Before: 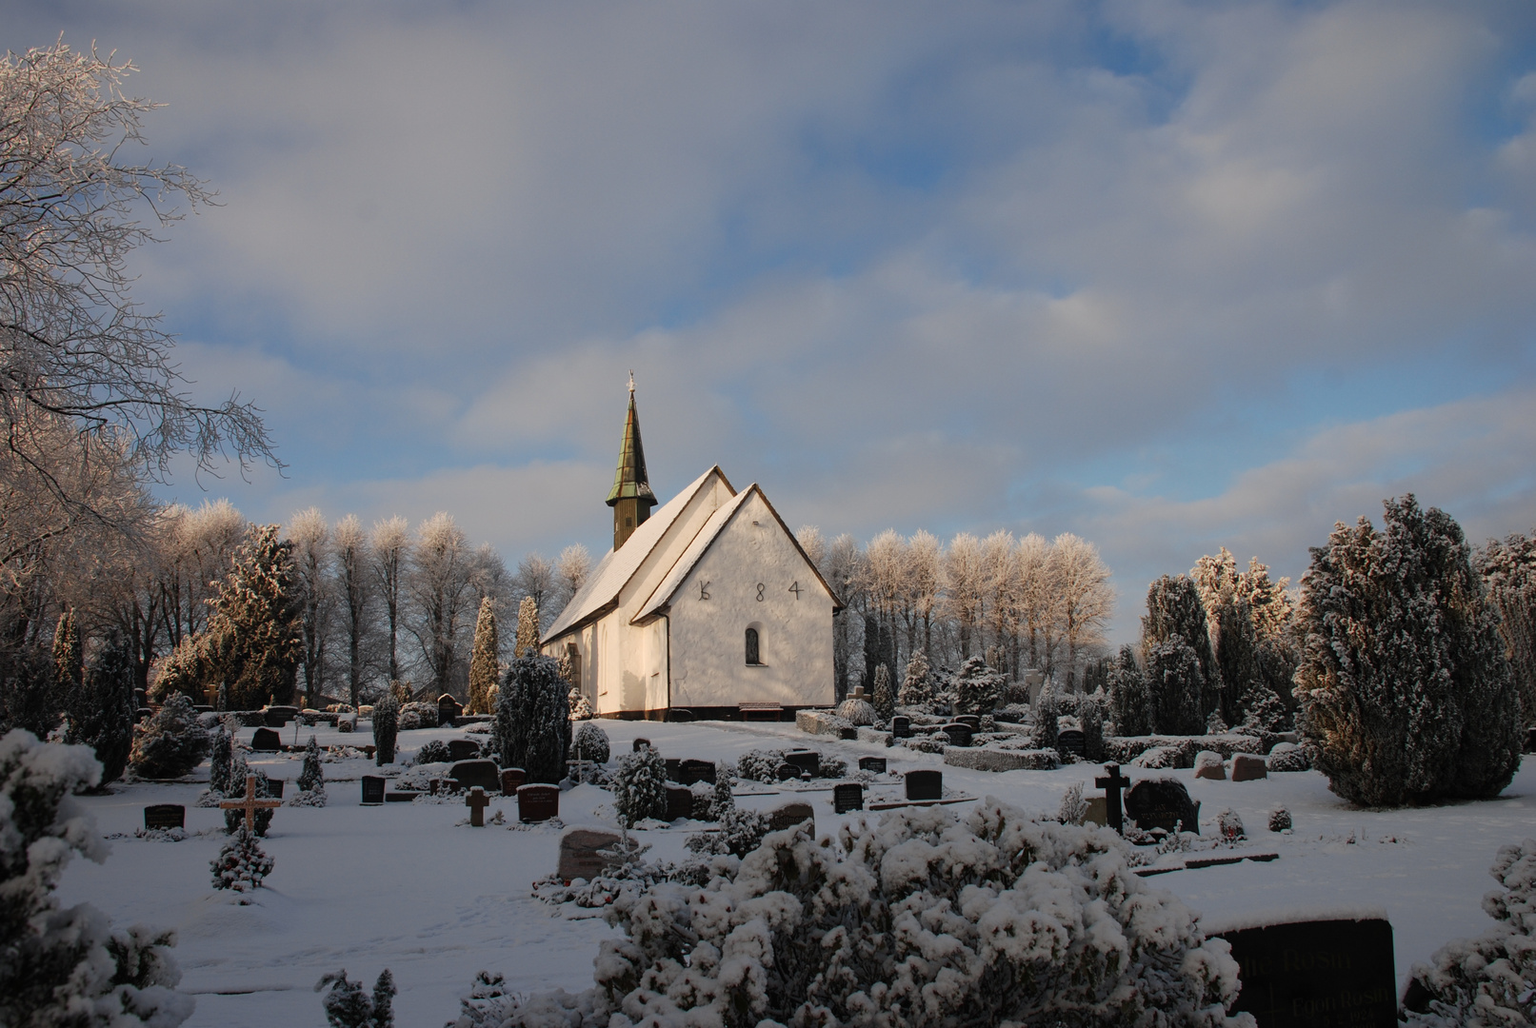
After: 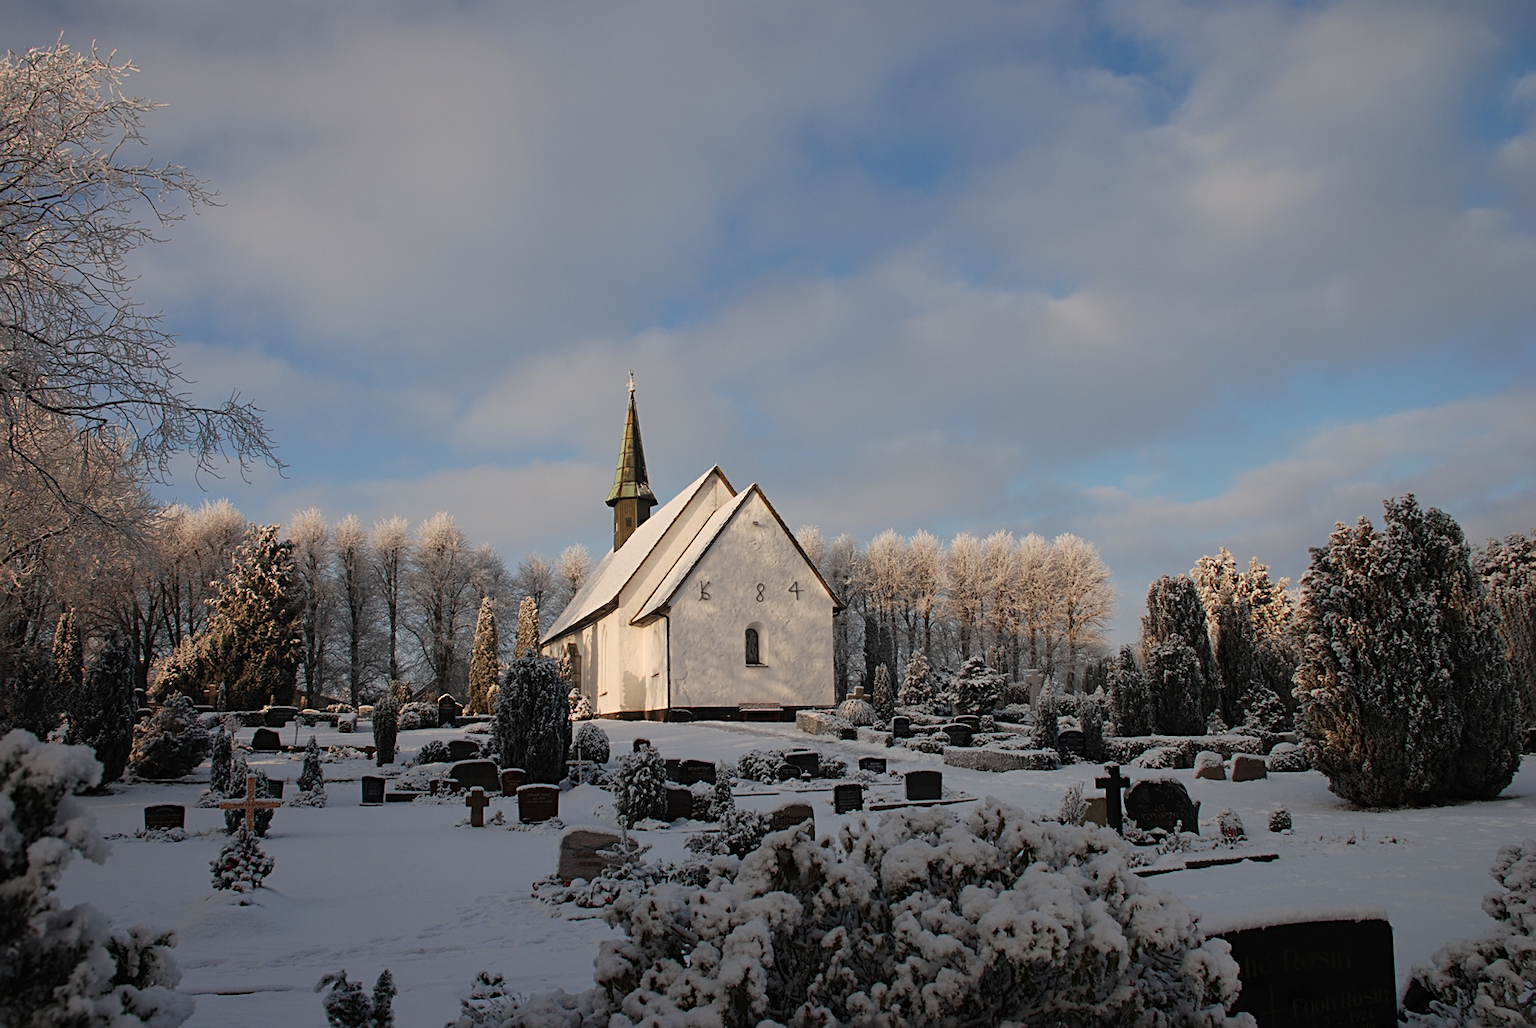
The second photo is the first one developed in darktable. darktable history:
sharpen: radius 2.527, amount 0.335
